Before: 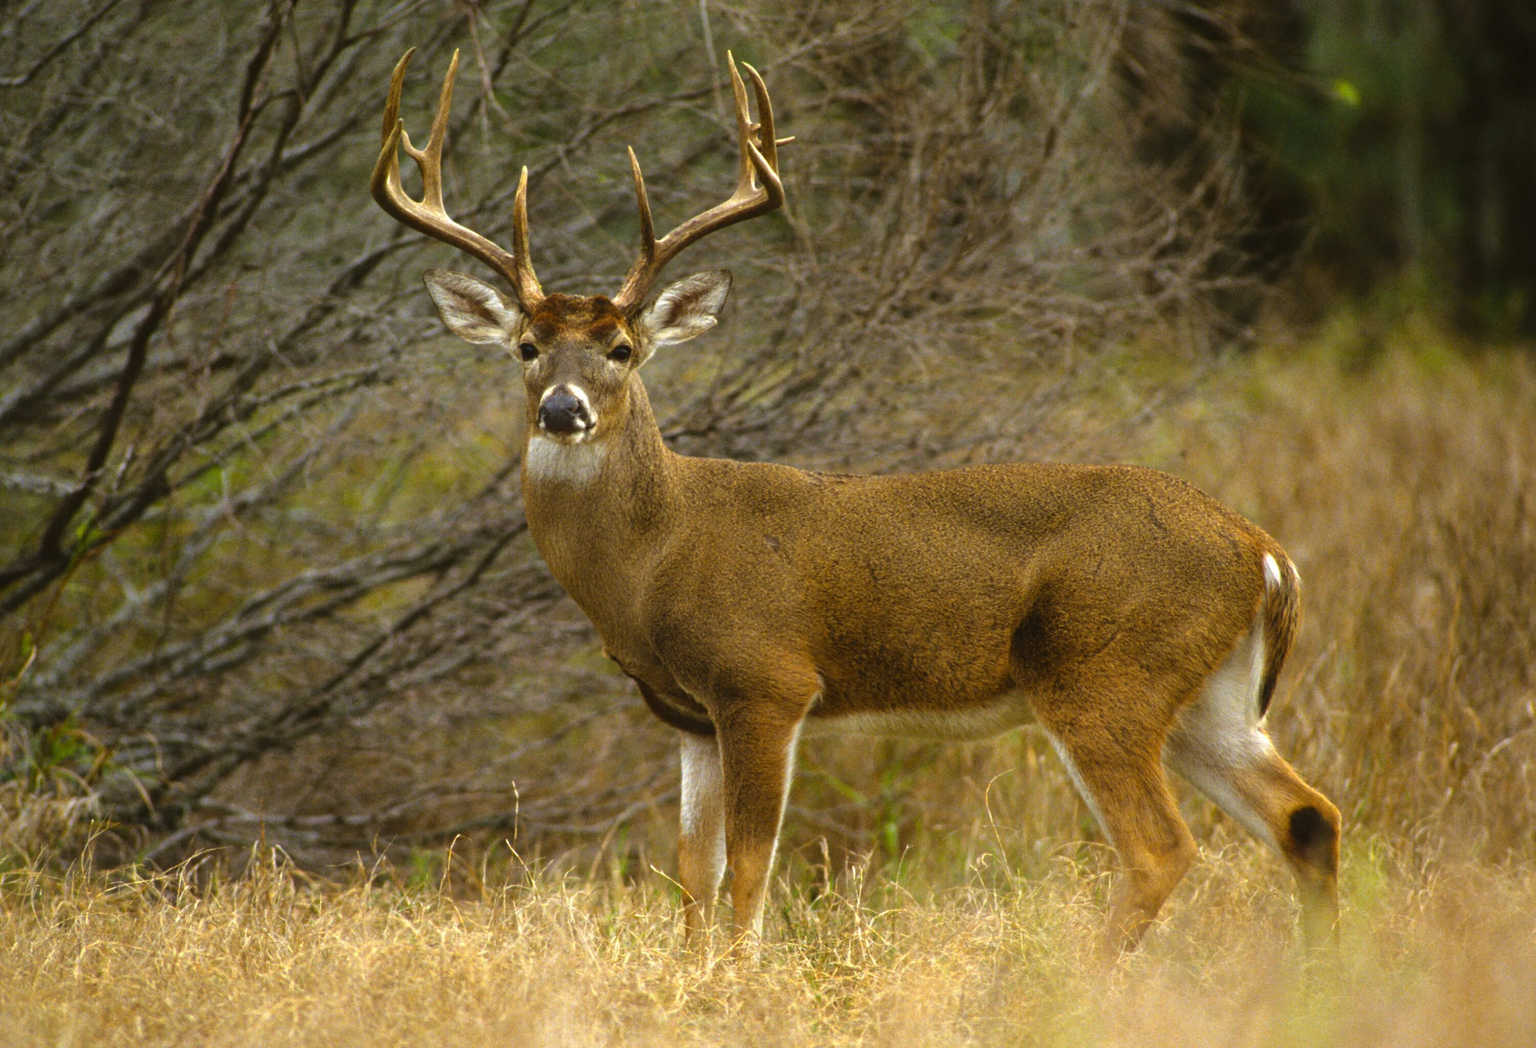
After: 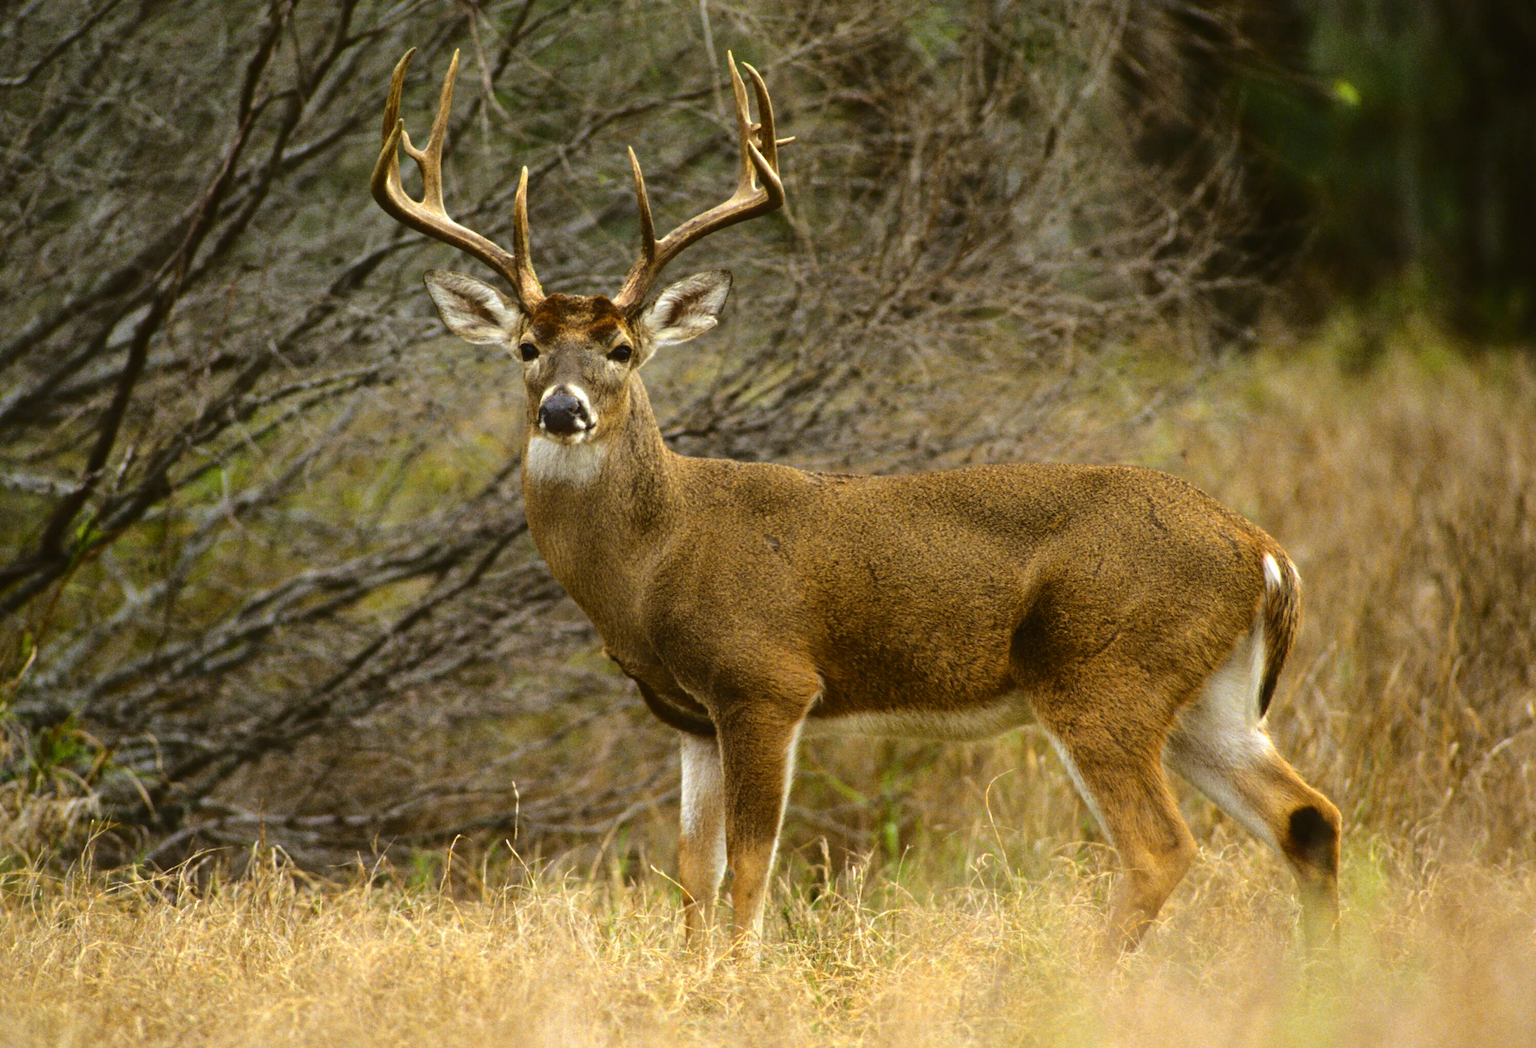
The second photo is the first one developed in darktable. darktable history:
tone curve: curves: ch0 [(0, 0) (0.003, 0.018) (0.011, 0.019) (0.025, 0.024) (0.044, 0.037) (0.069, 0.053) (0.1, 0.075) (0.136, 0.105) (0.177, 0.136) (0.224, 0.179) (0.277, 0.244) (0.335, 0.319) (0.399, 0.4) (0.468, 0.495) (0.543, 0.58) (0.623, 0.671) (0.709, 0.757) (0.801, 0.838) (0.898, 0.913) (1, 1)], color space Lab, independent channels, preserve colors none
